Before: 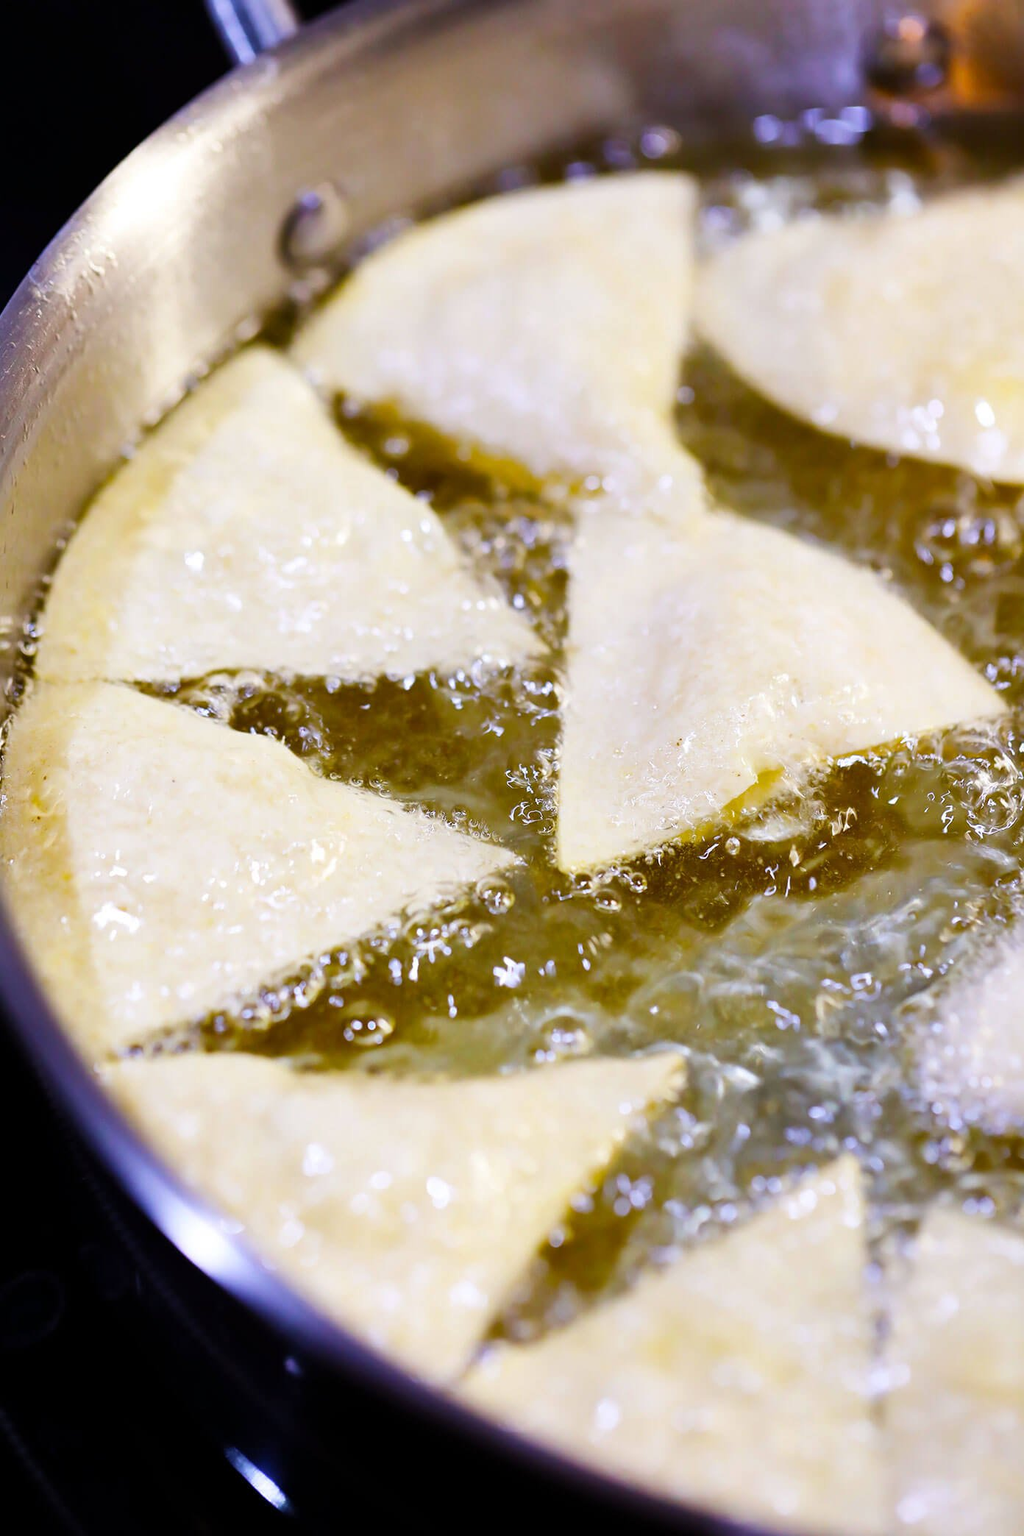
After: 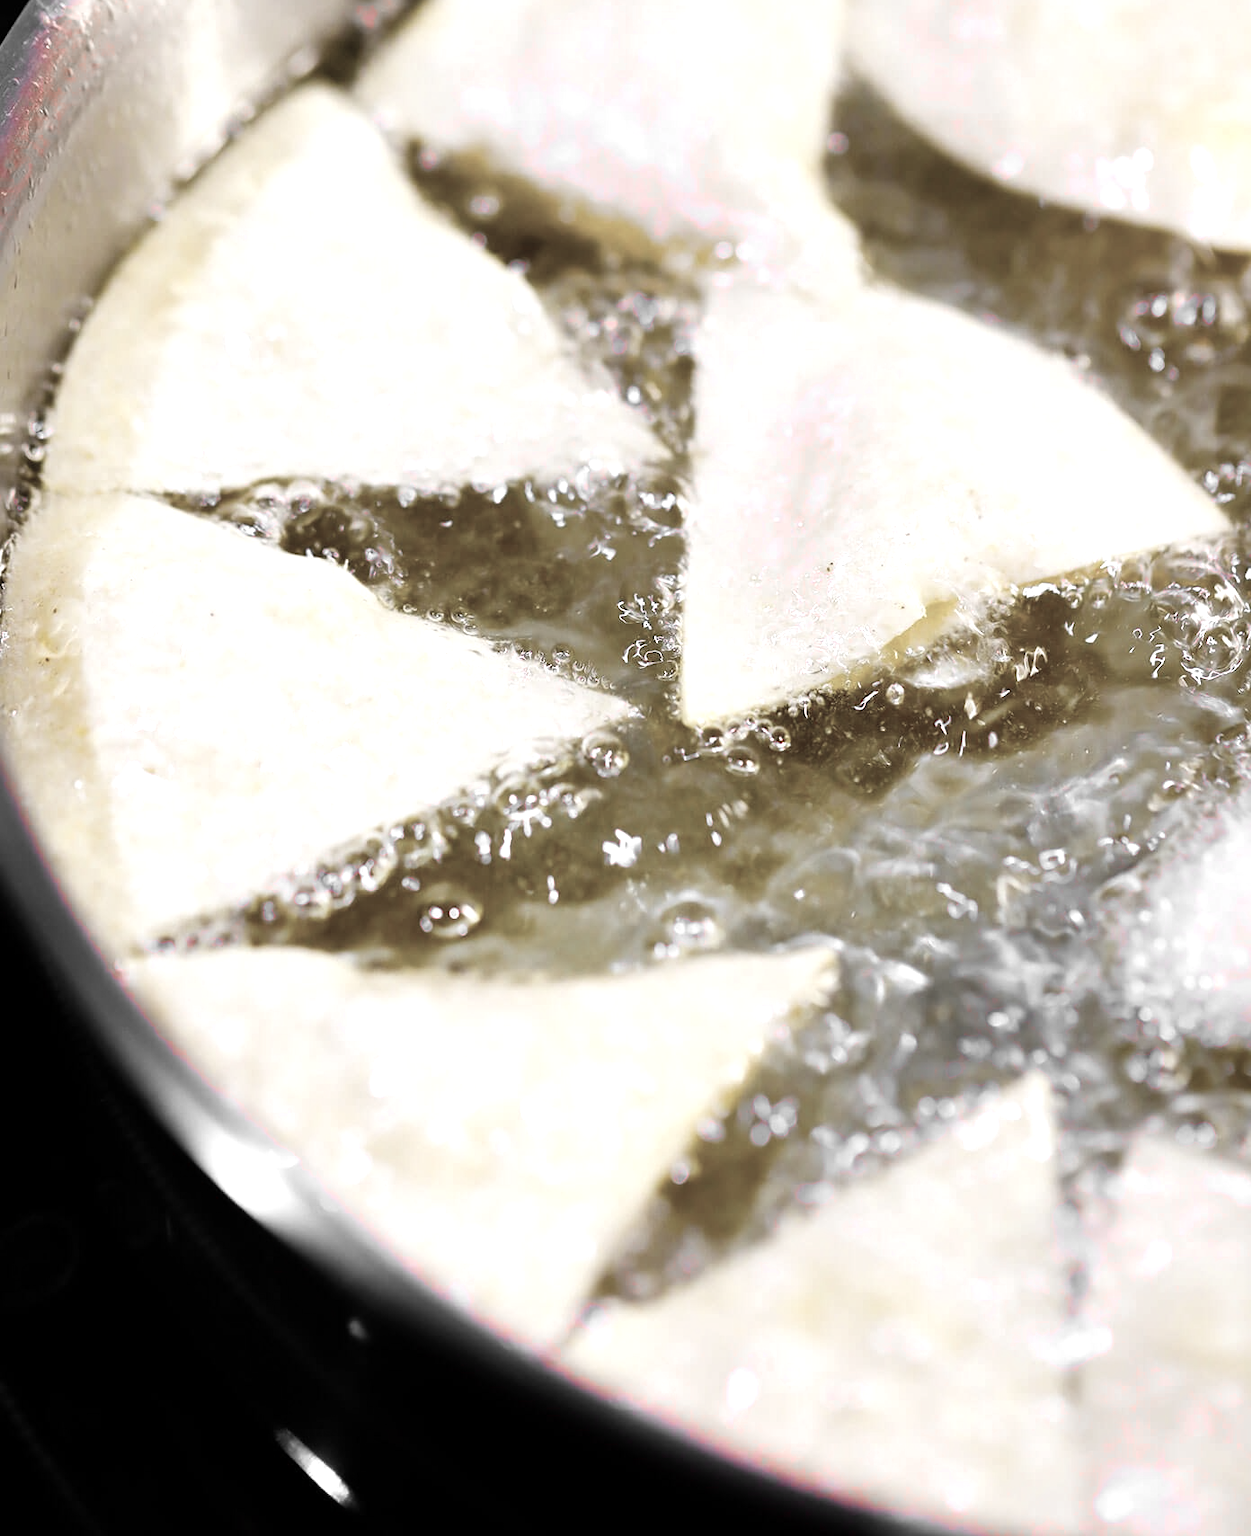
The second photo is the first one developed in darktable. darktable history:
color zones: curves: ch1 [(0, 0.831) (0.08, 0.771) (0.157, 0.268) (0.241, 0.207) (0.562, -0.005) (0.714, -0.013) (0.876, 0.01) (1, 0.831)]
tone equalizer: -8 EV -0.385 EV, -7 EV -0.425 EV, -6 EV -0.337 EV, -5 EV -0.215 EV, -3 EV 0.197 EV, -2 EV 0.347 EV, -1 EV 0.378 EV, +0 EV 0.397 EV
crop and rotate: top 18.131%
